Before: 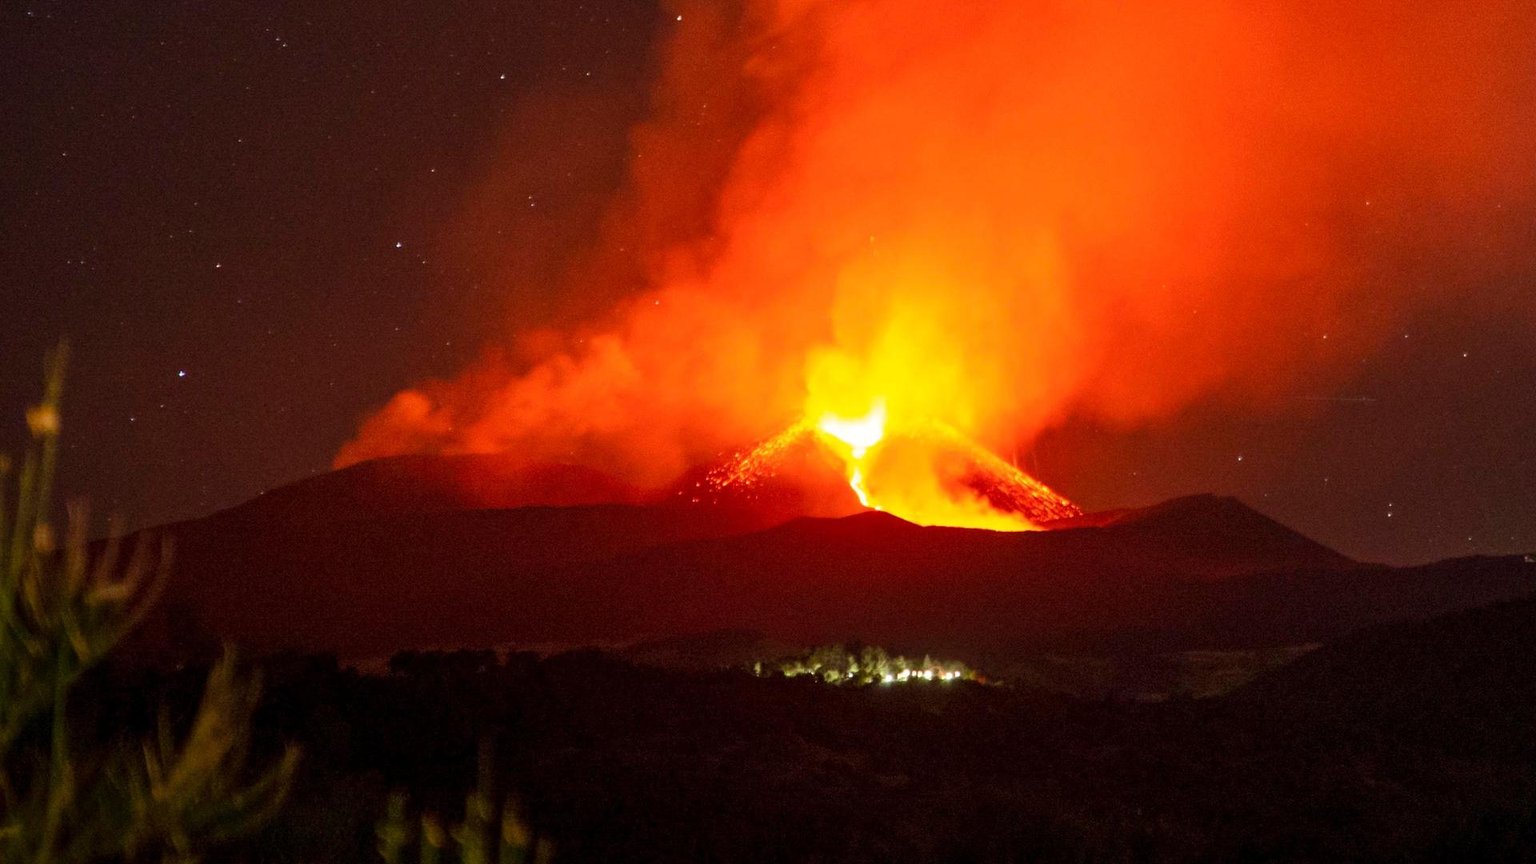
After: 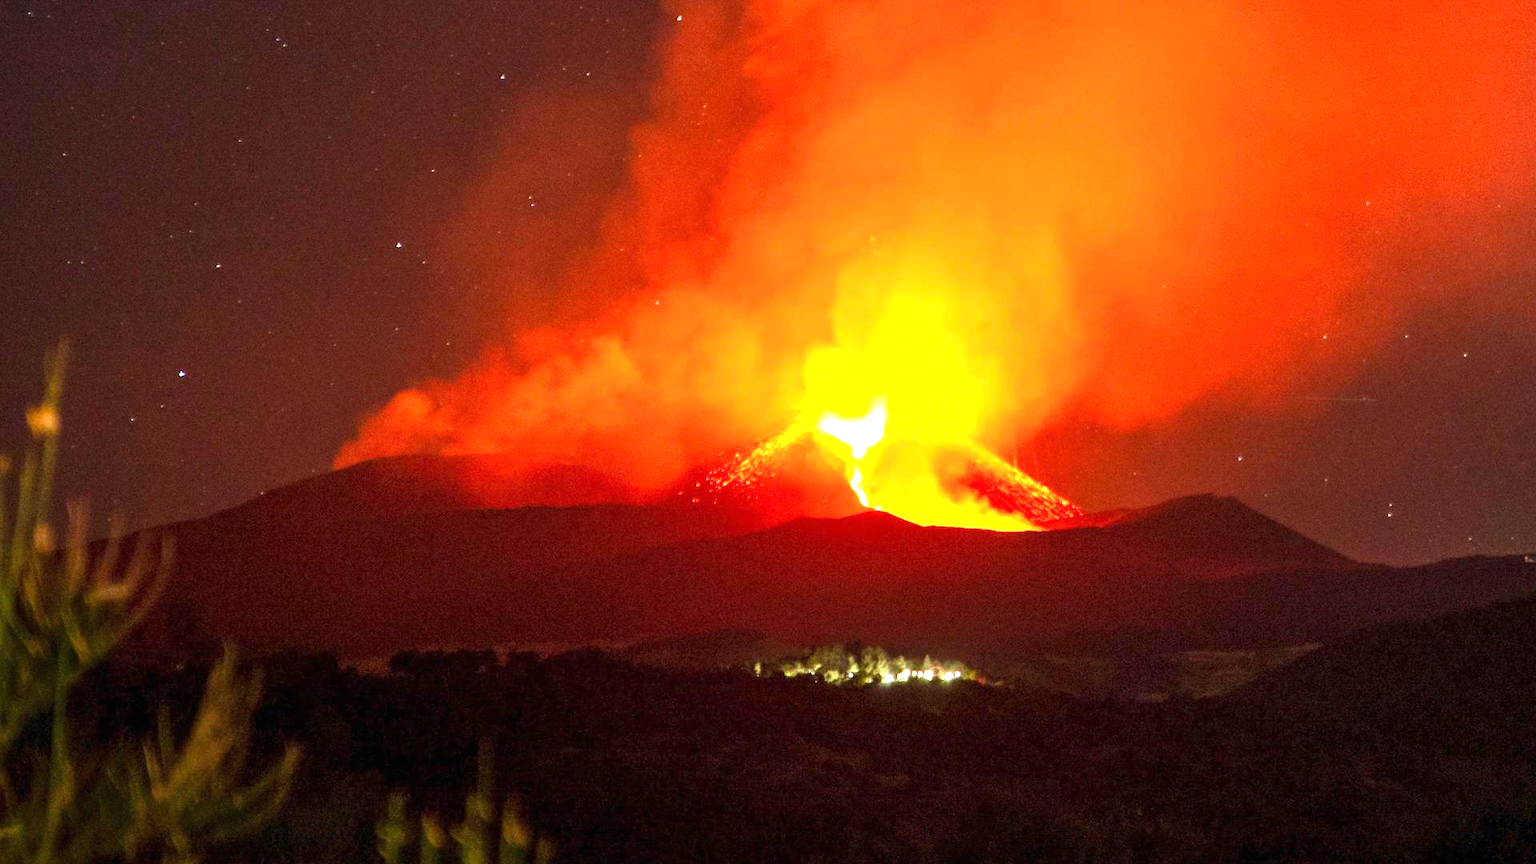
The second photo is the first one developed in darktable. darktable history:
exposure: black level correction 0, exposure 1.095 EV, compensate exposure bias true, compensate highlight preservation false
